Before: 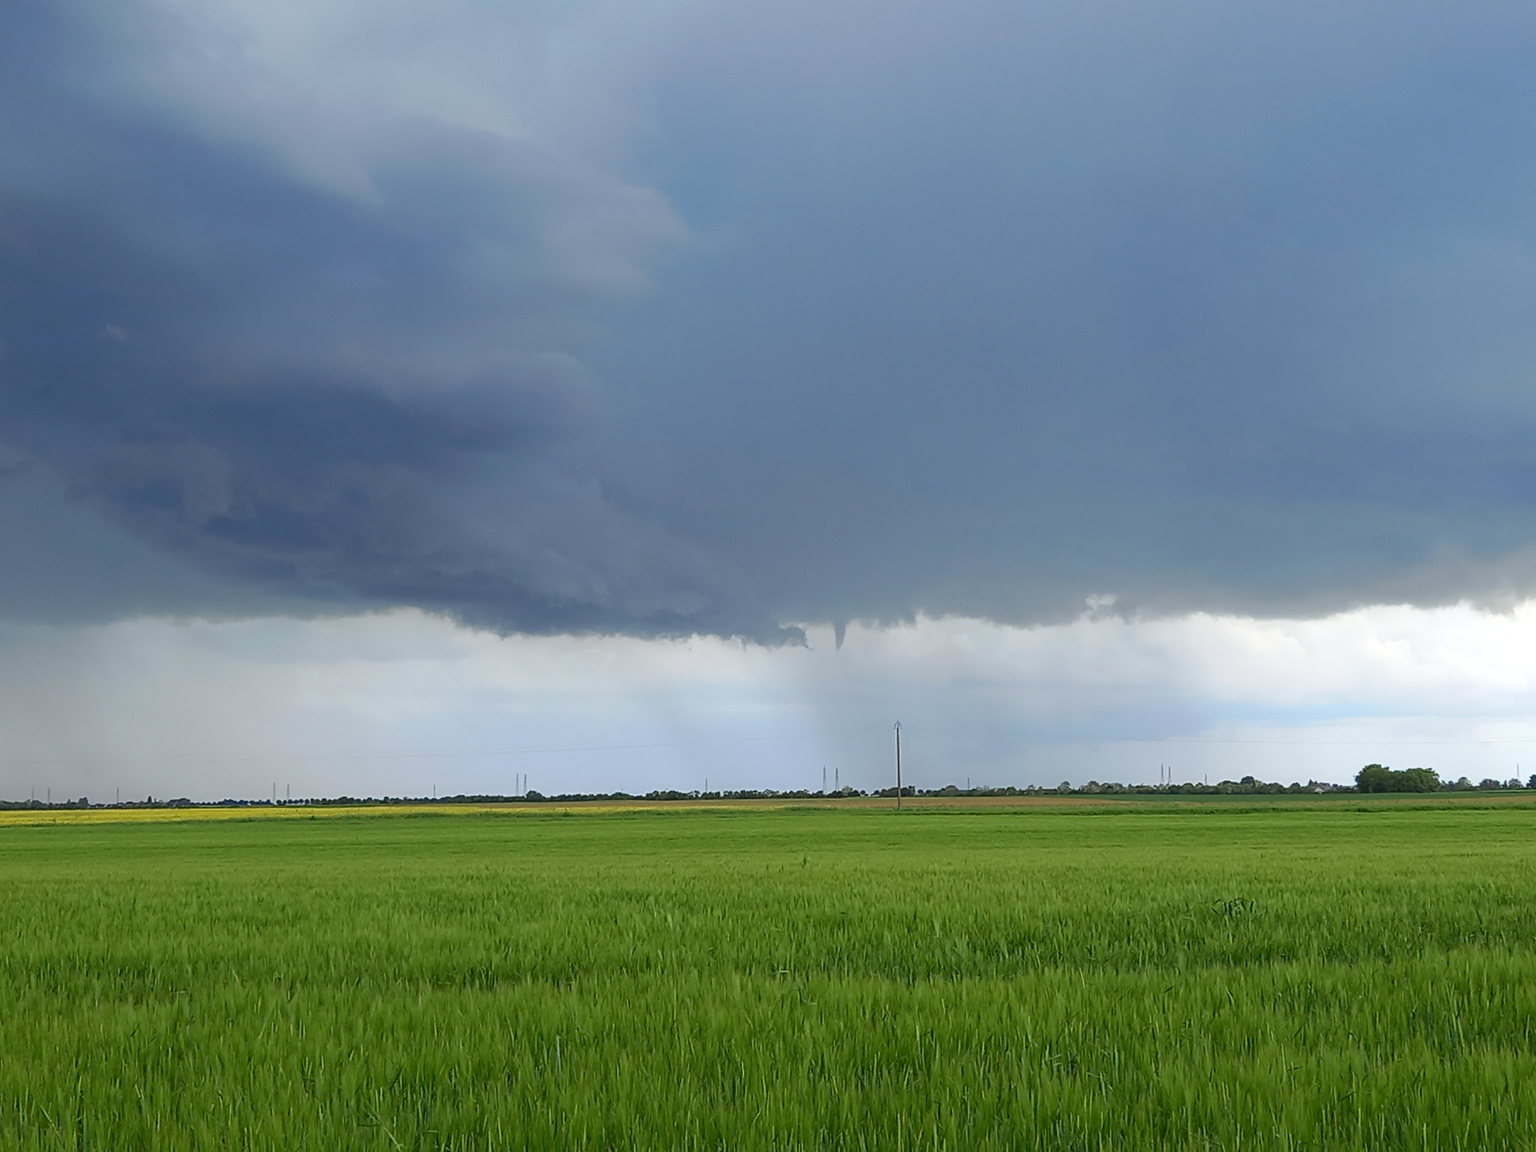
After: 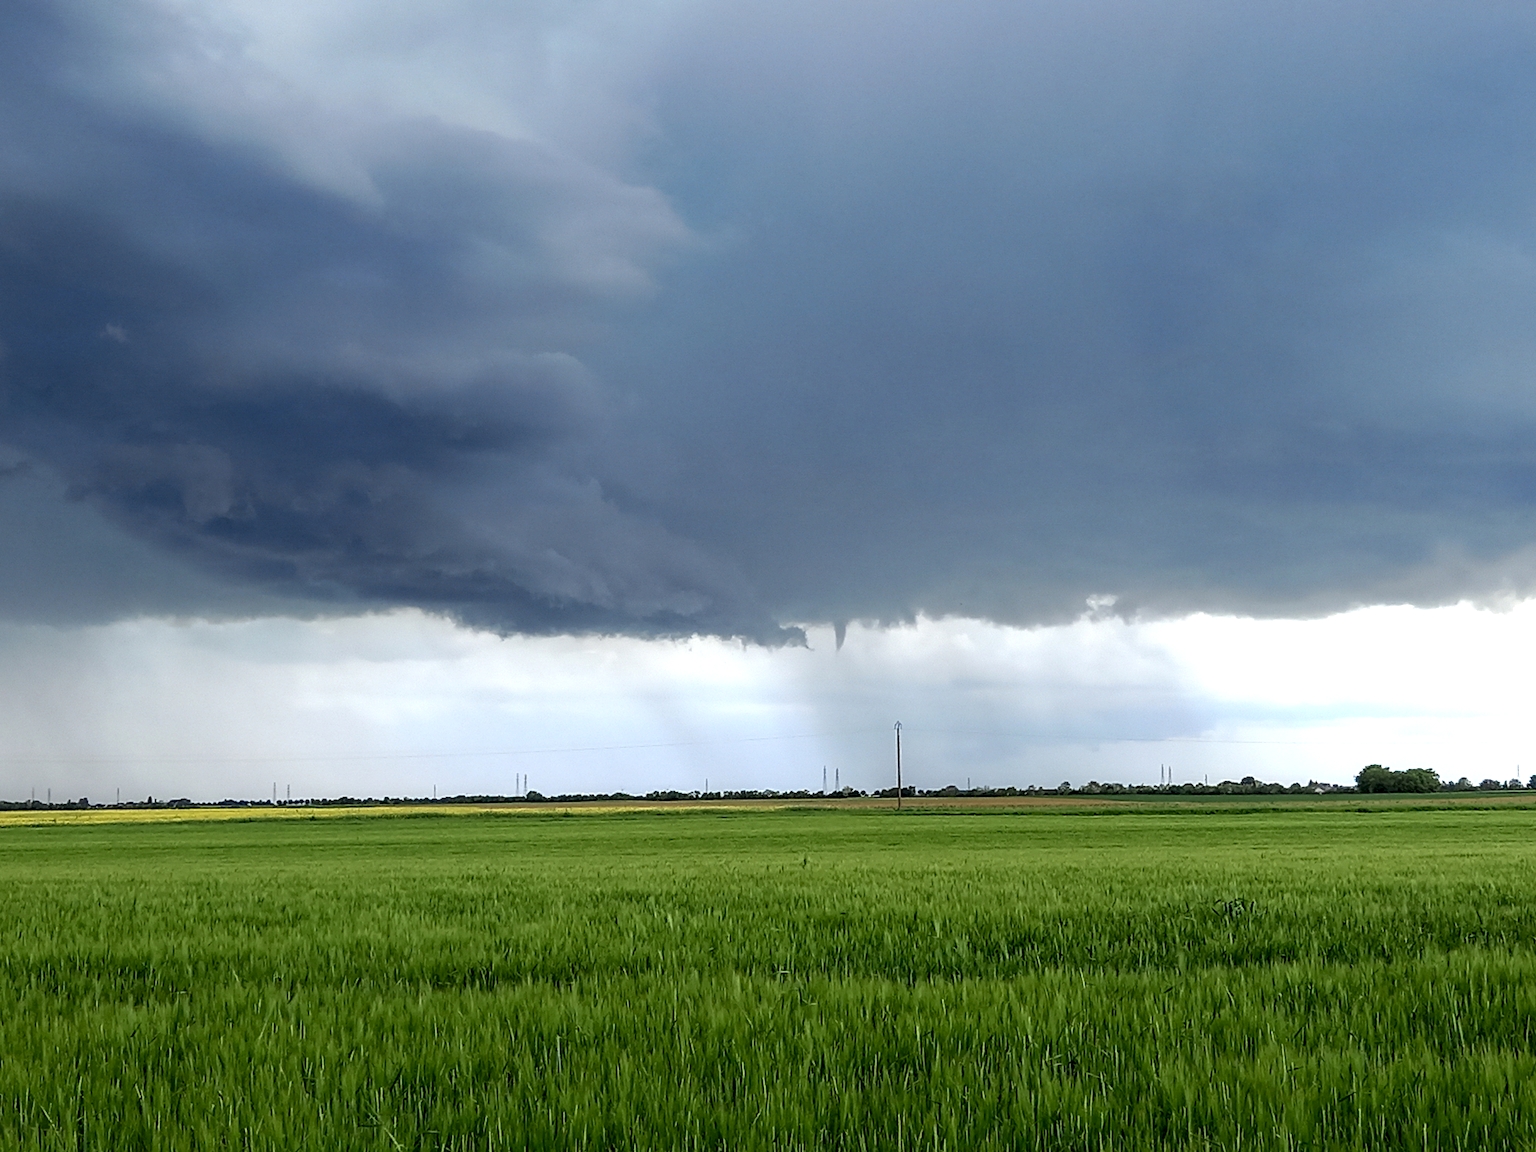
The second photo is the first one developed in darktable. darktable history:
local contrast: highlights 81%, shadows 57%, detail 175%, midtone range 0.598
